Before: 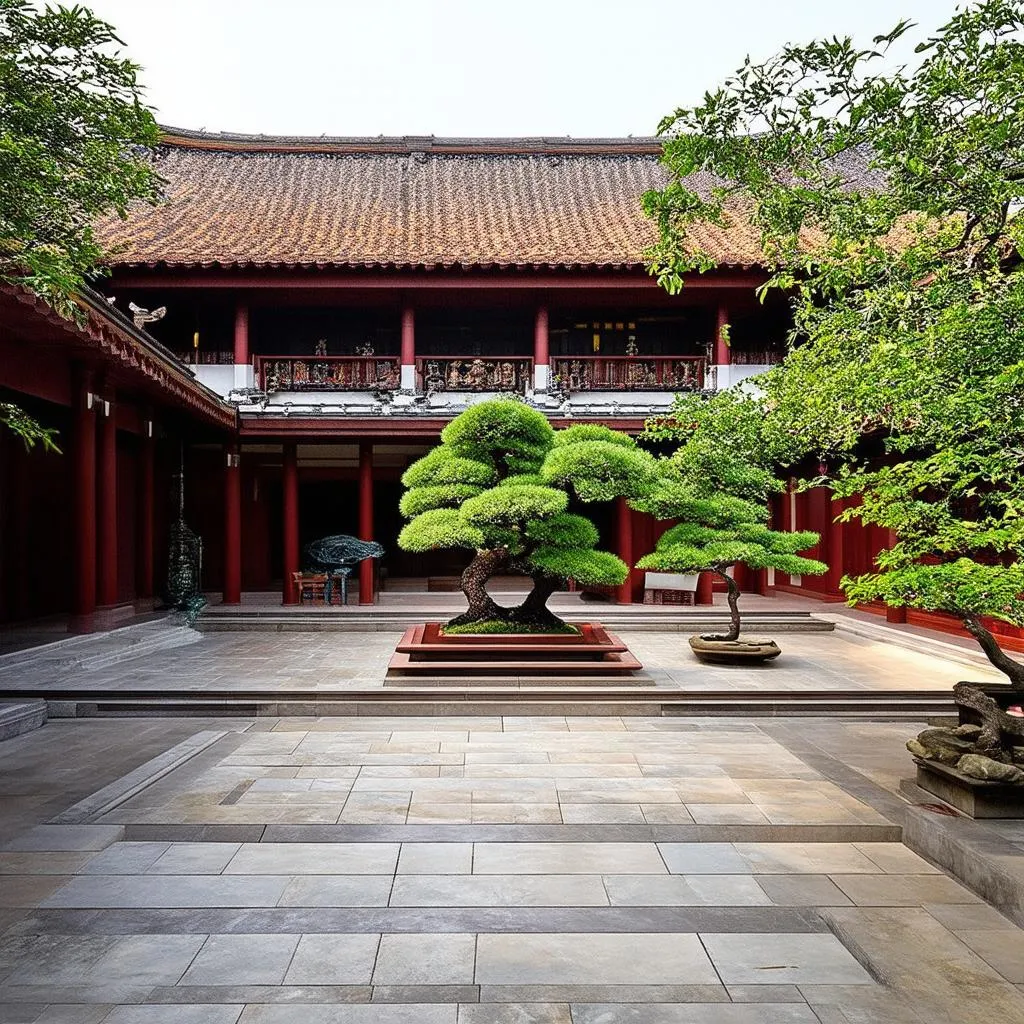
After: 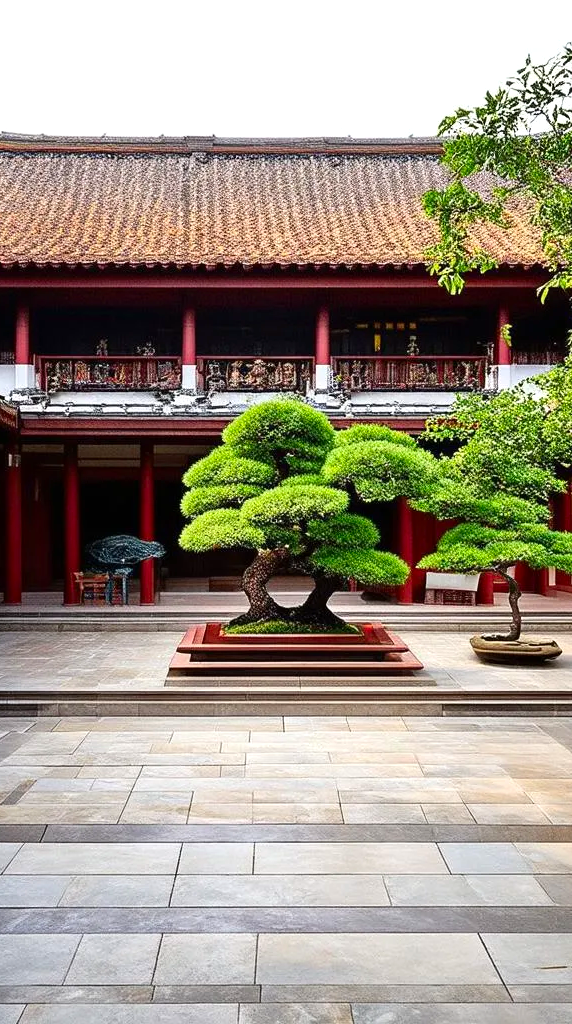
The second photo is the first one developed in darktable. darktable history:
crop: left 21.403%, right 22.668%
exposure: exposure 0.197 EV, compensate exposure bias true, compensate highlight preservation false
contrast brightness saturation: contrast 0.076, saturation 0.198
